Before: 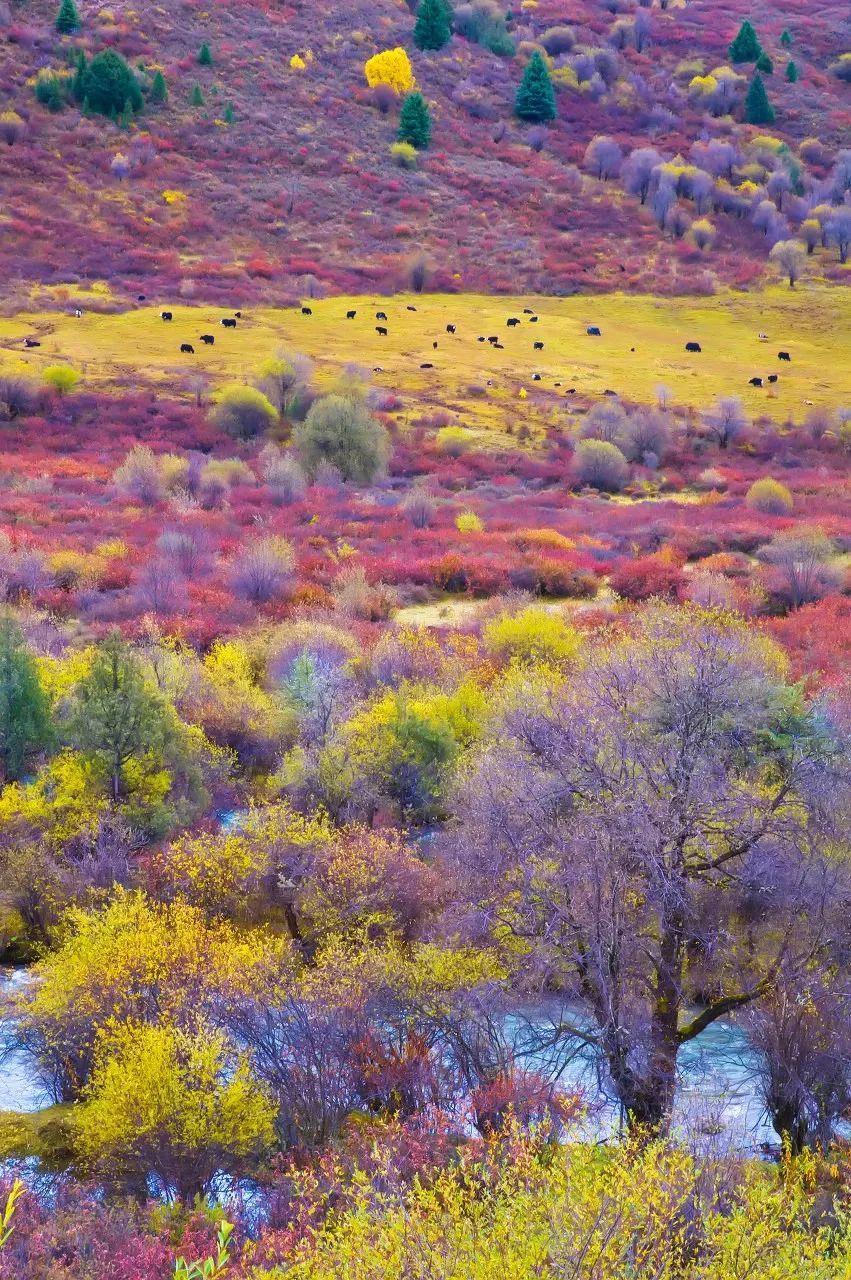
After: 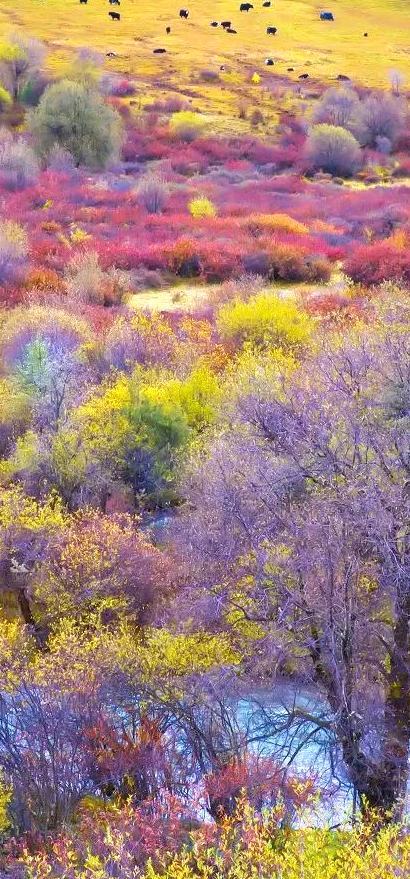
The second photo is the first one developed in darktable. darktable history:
crop: left 31.379%, top 24.658%, right 20.326%, bottom 6.628%
exposure: black level correction 0.001, exposure 0.3 EV, compensate highlight preservation false
rgb levels: preserve colors max RGB
